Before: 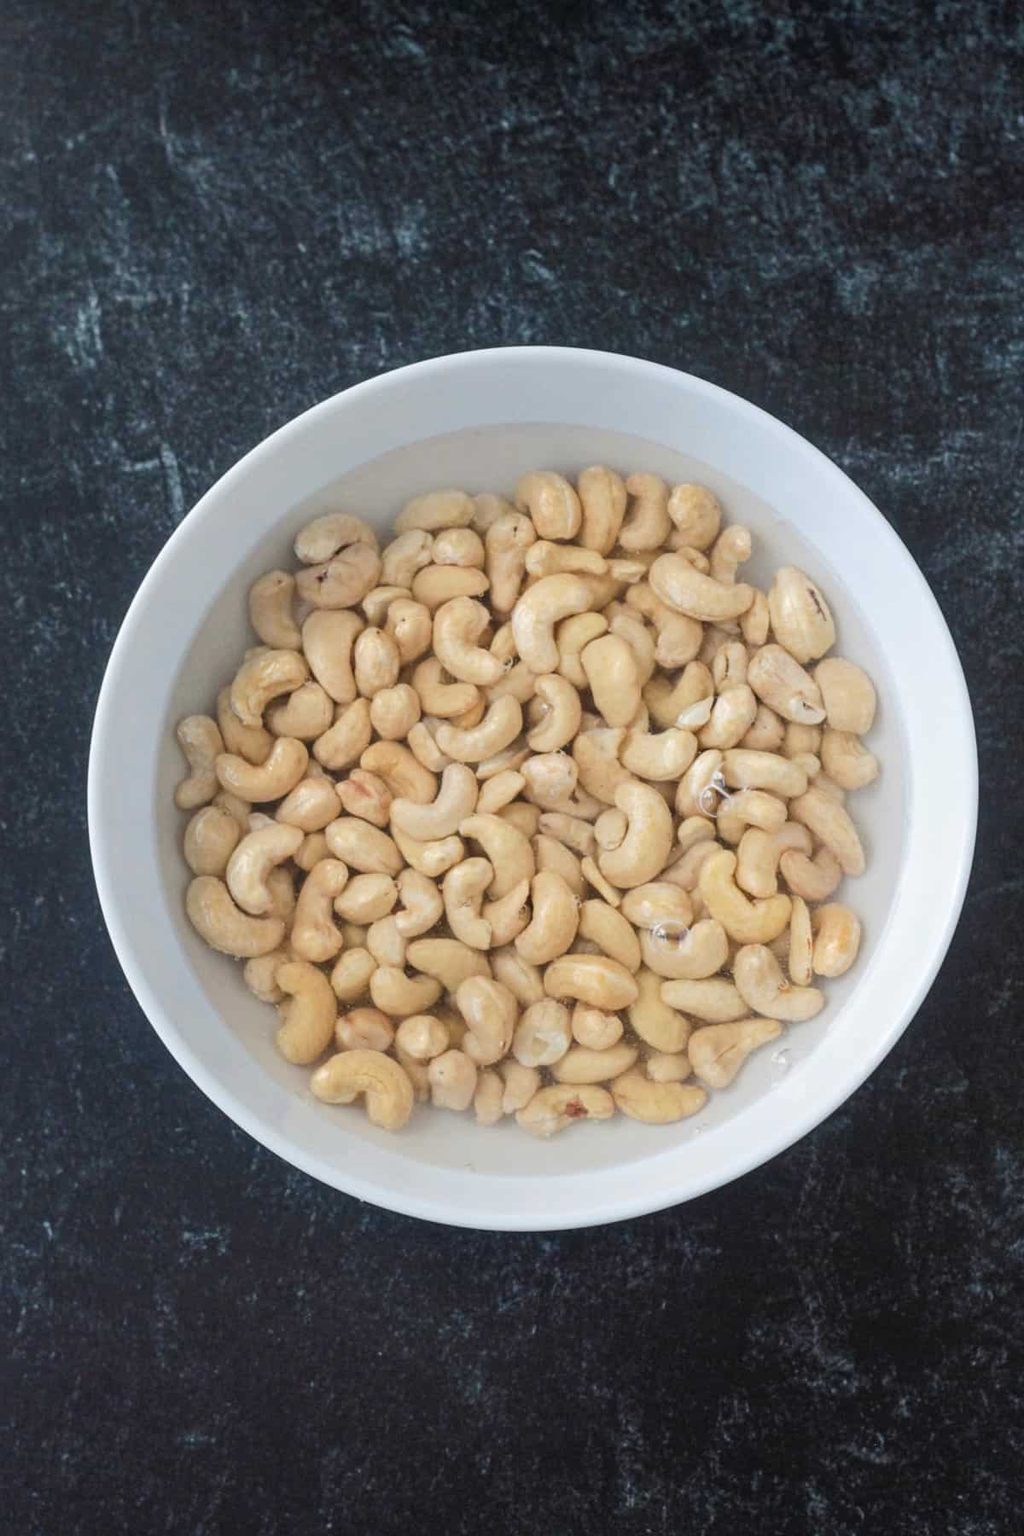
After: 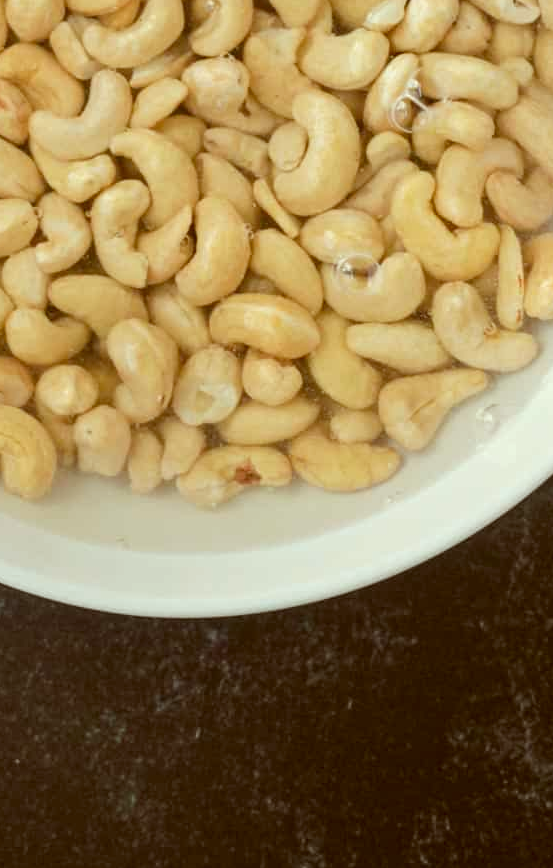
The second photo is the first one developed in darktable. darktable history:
crop: left 35.729%, top 45.861%, right 18.122%, bottom 5.916%
color correction: highlights a* -5.61, highlights b* 9.8, shadows a* 9.84, shadows b* 24.93
